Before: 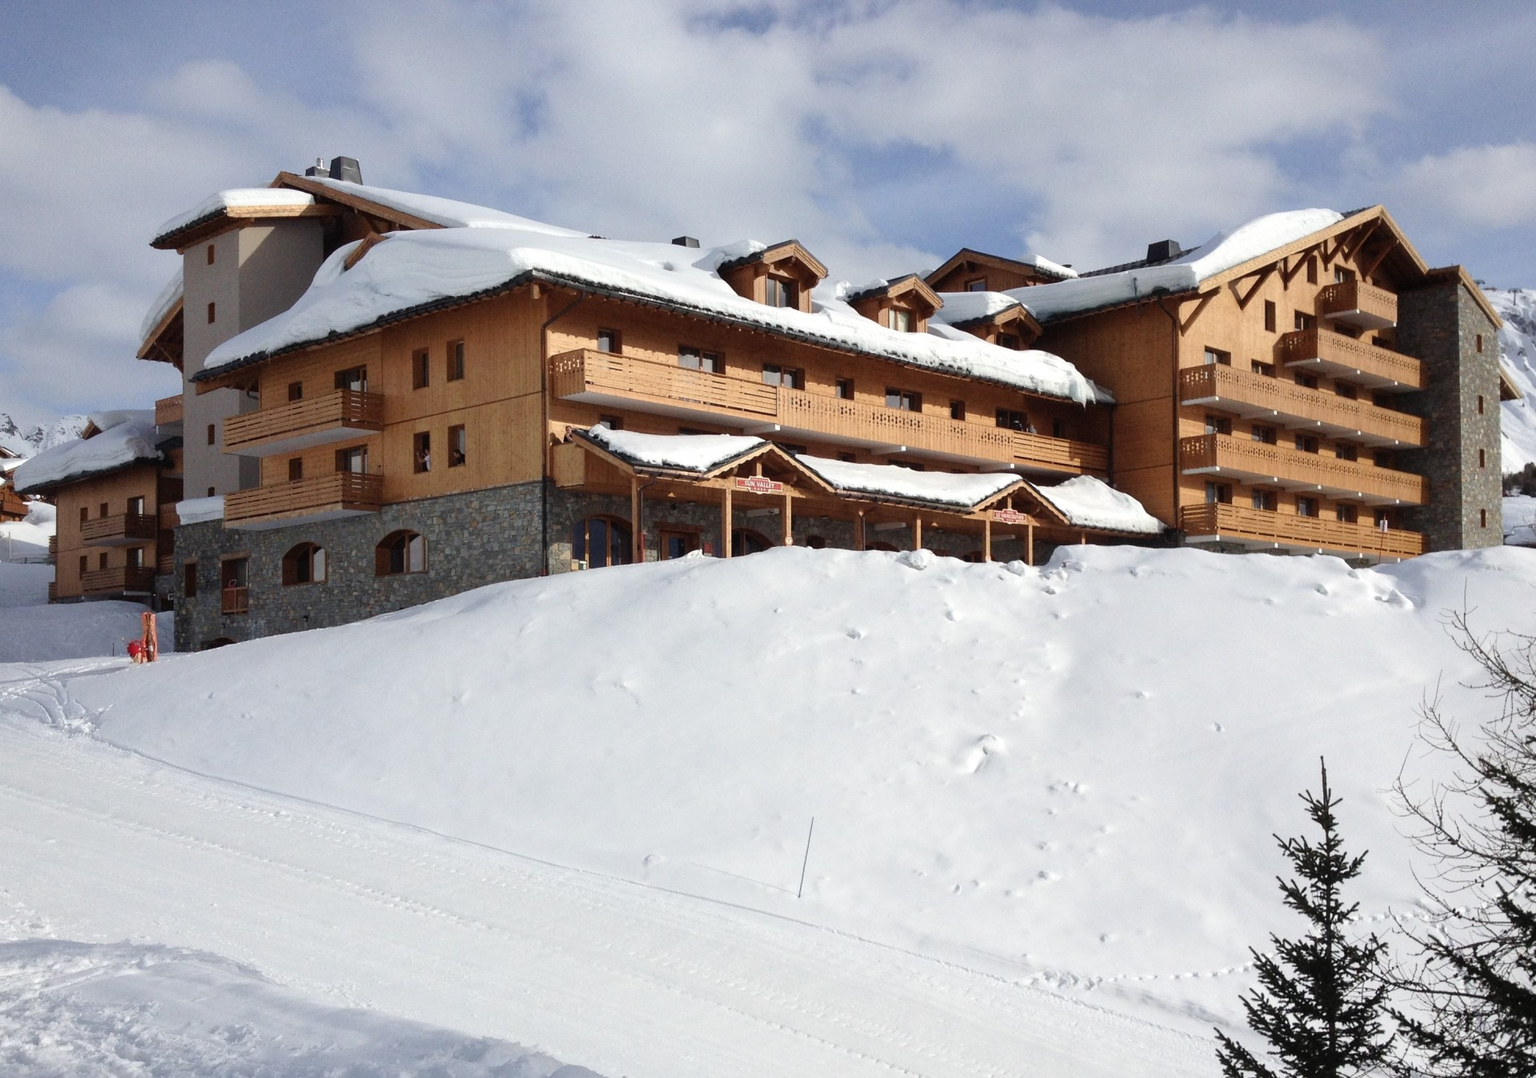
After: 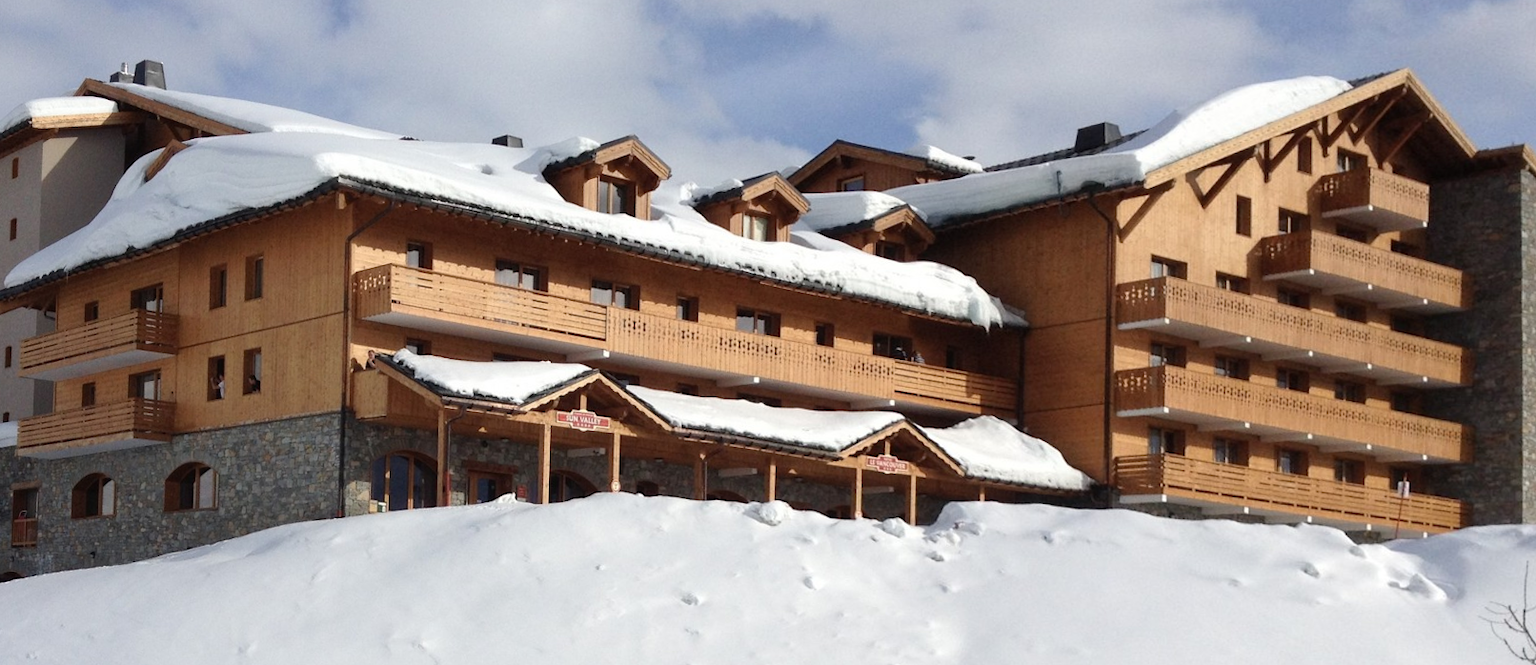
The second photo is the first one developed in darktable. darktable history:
crop and rotate: left 9.345%, top 7.22%, right 4.982%, bottom 32.331%
rotate and perspective: rotation 1.69°, lens shift (vertical) -0.023, lens shift (horizontal) -0.291, crop left 0.025, crop right 0.988, crop top 0.092, crop bottom 0.842
